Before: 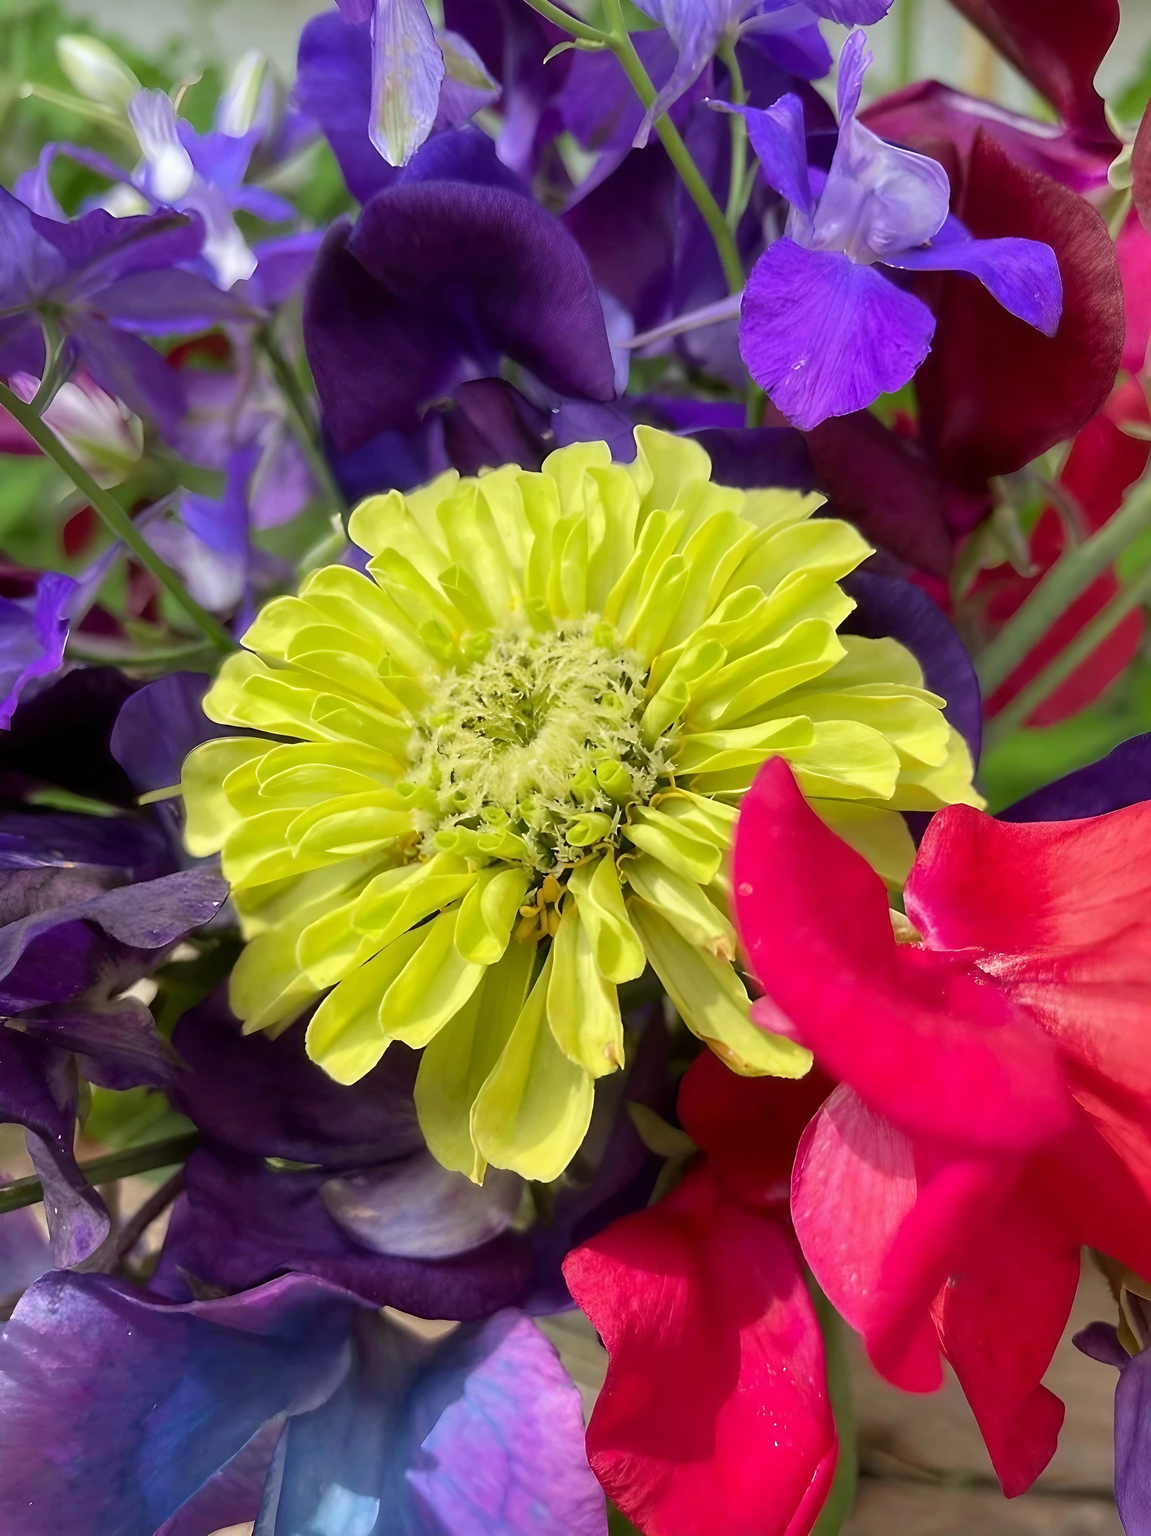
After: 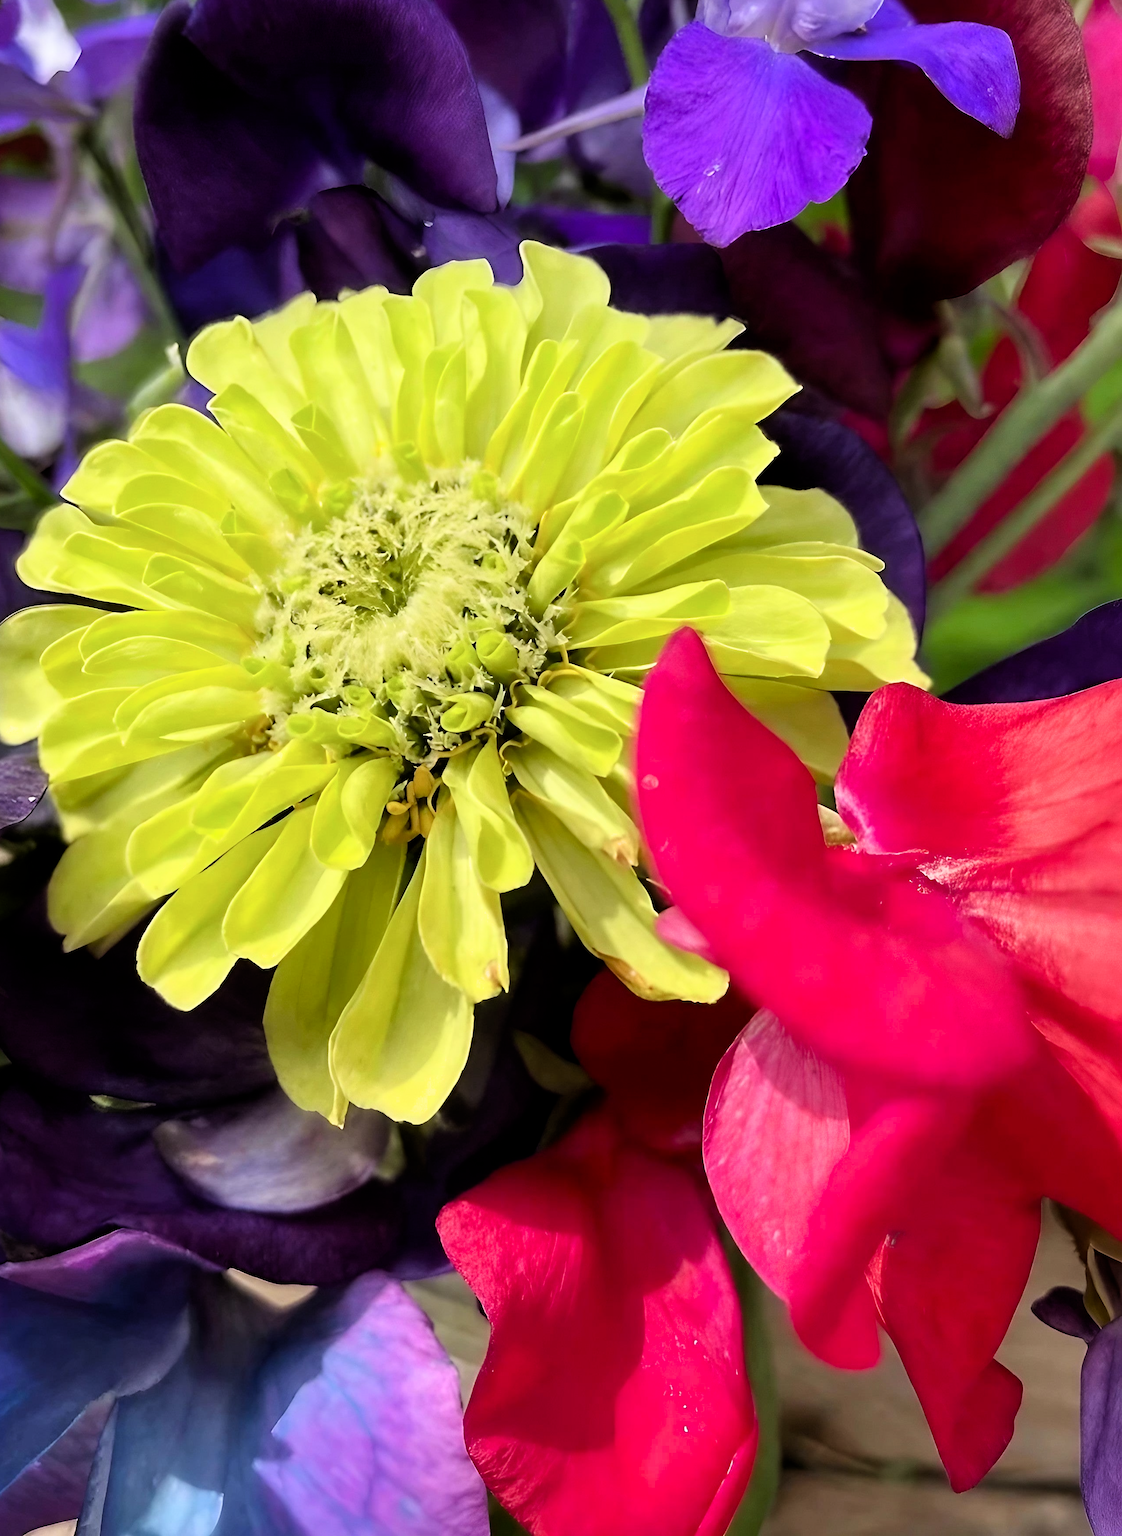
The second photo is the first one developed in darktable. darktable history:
contrast brightness saturation: contrast 0.043, saturation 0.071
crop: left 16.409%, top 14.263%
filmic rgb: black relative exposure -8.69 EV, white relative exposure 2.68 EV, target black luminance 0%, target white luminance 99.908%, hardness 6.26, latitude 74.96%, contrast 1.317, highlights saturation mix -5.76%
